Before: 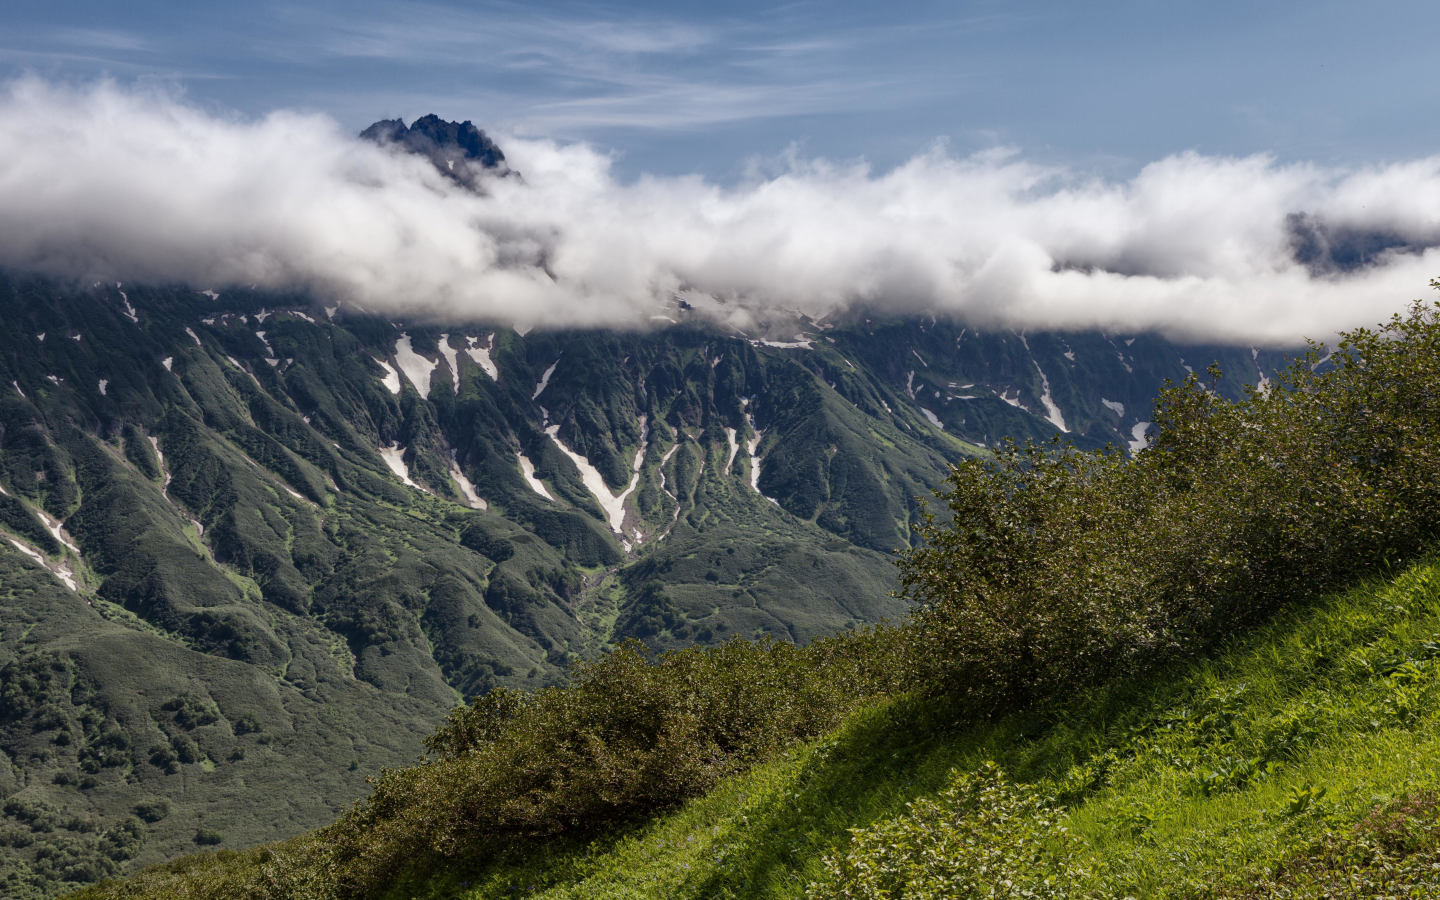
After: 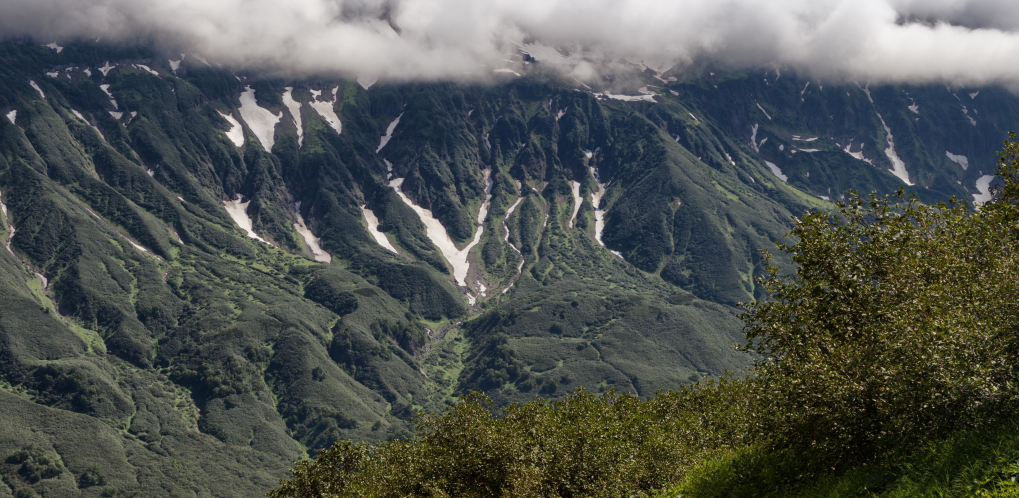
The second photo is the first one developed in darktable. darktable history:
crop: left 10.897%, top 27.455%, right 18.304%, bottom 17.12%
